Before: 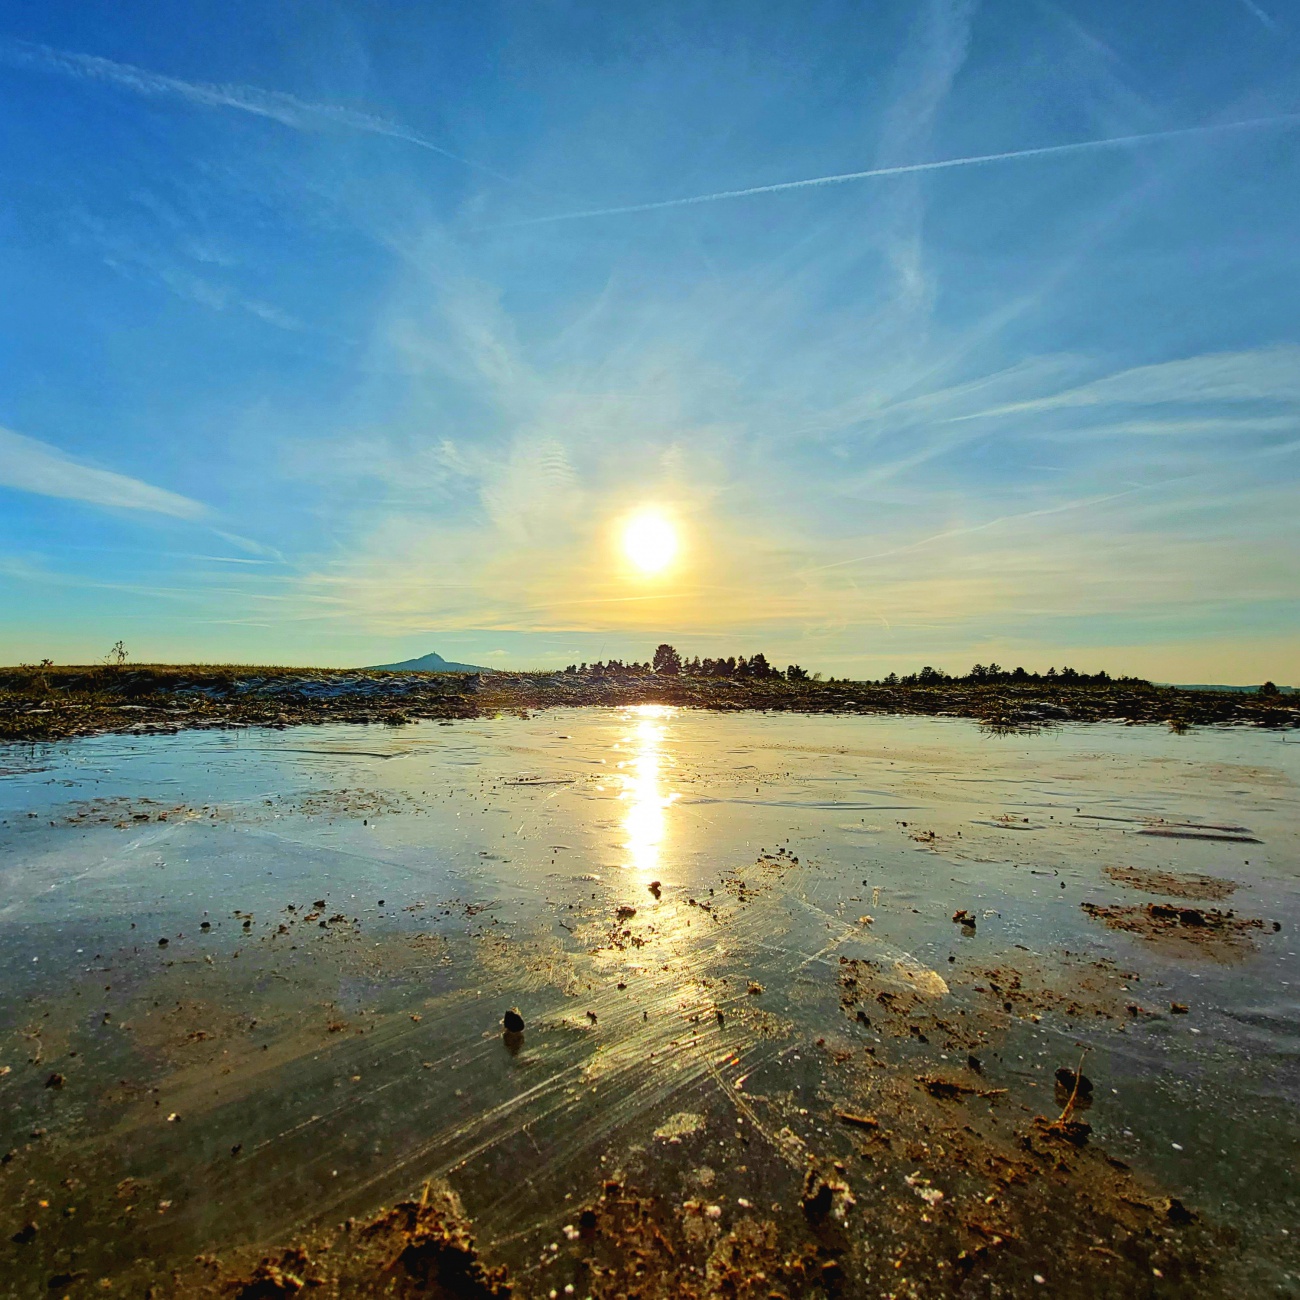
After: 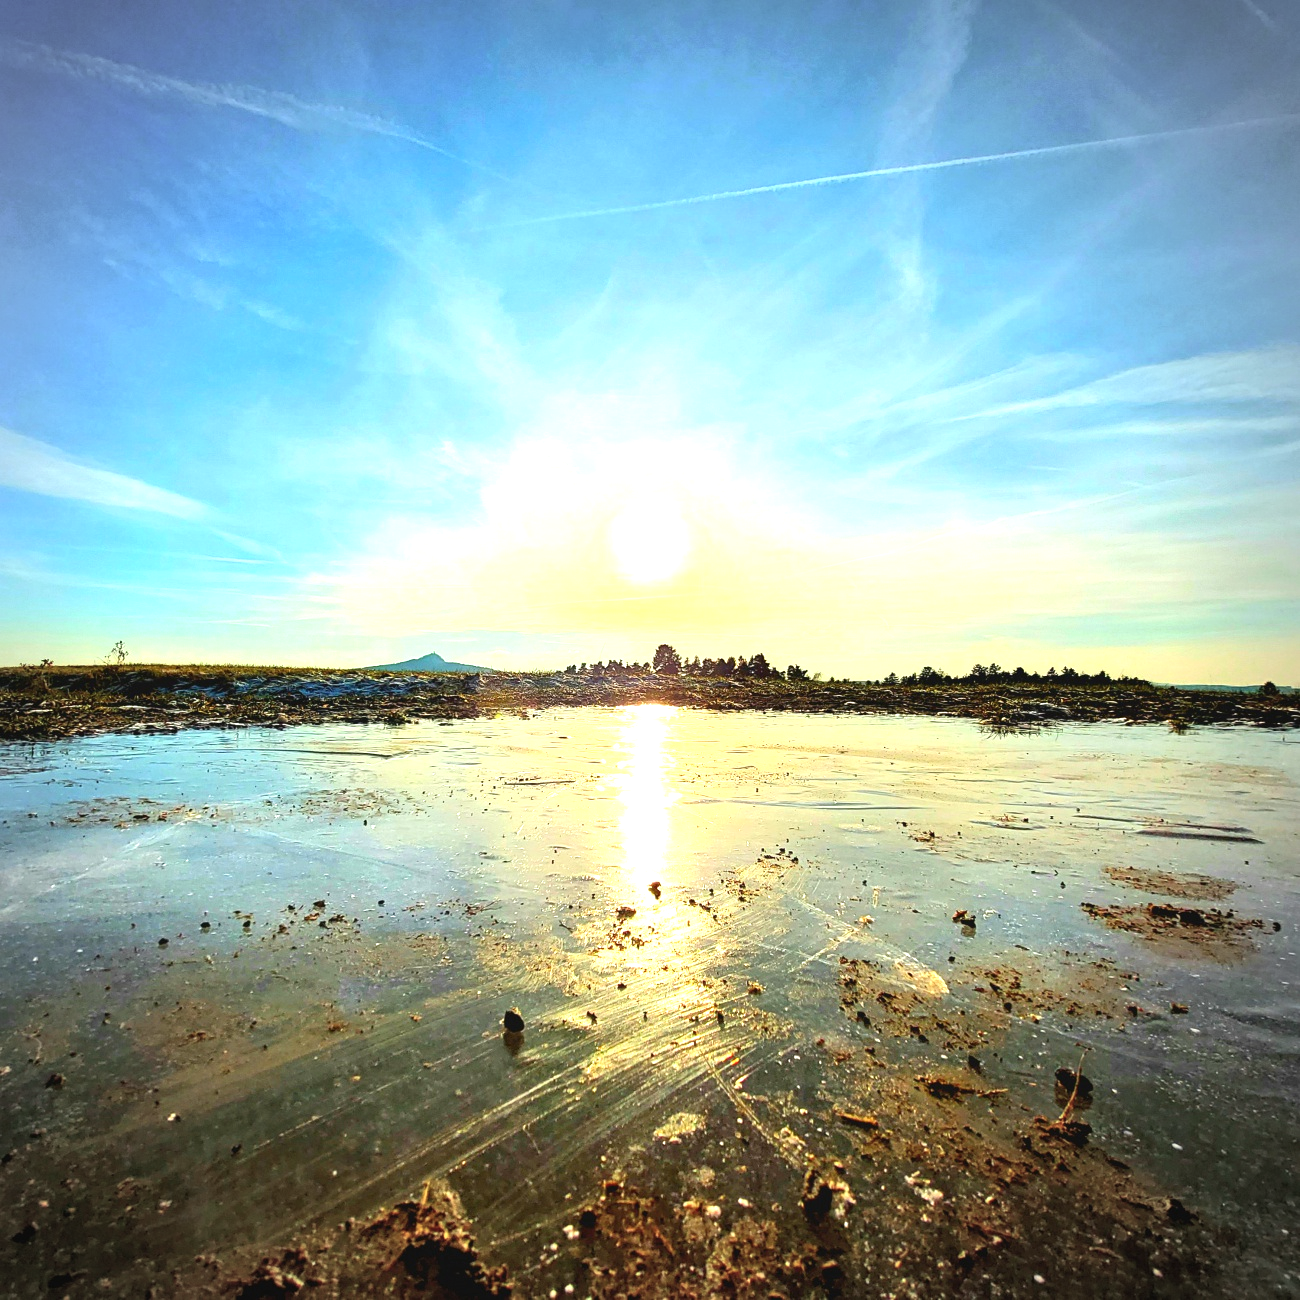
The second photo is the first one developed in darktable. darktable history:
vignetting: automatic ratio true
exposure: black level correction 0, exposure 1.104 EV, compensate highlight preservation false
